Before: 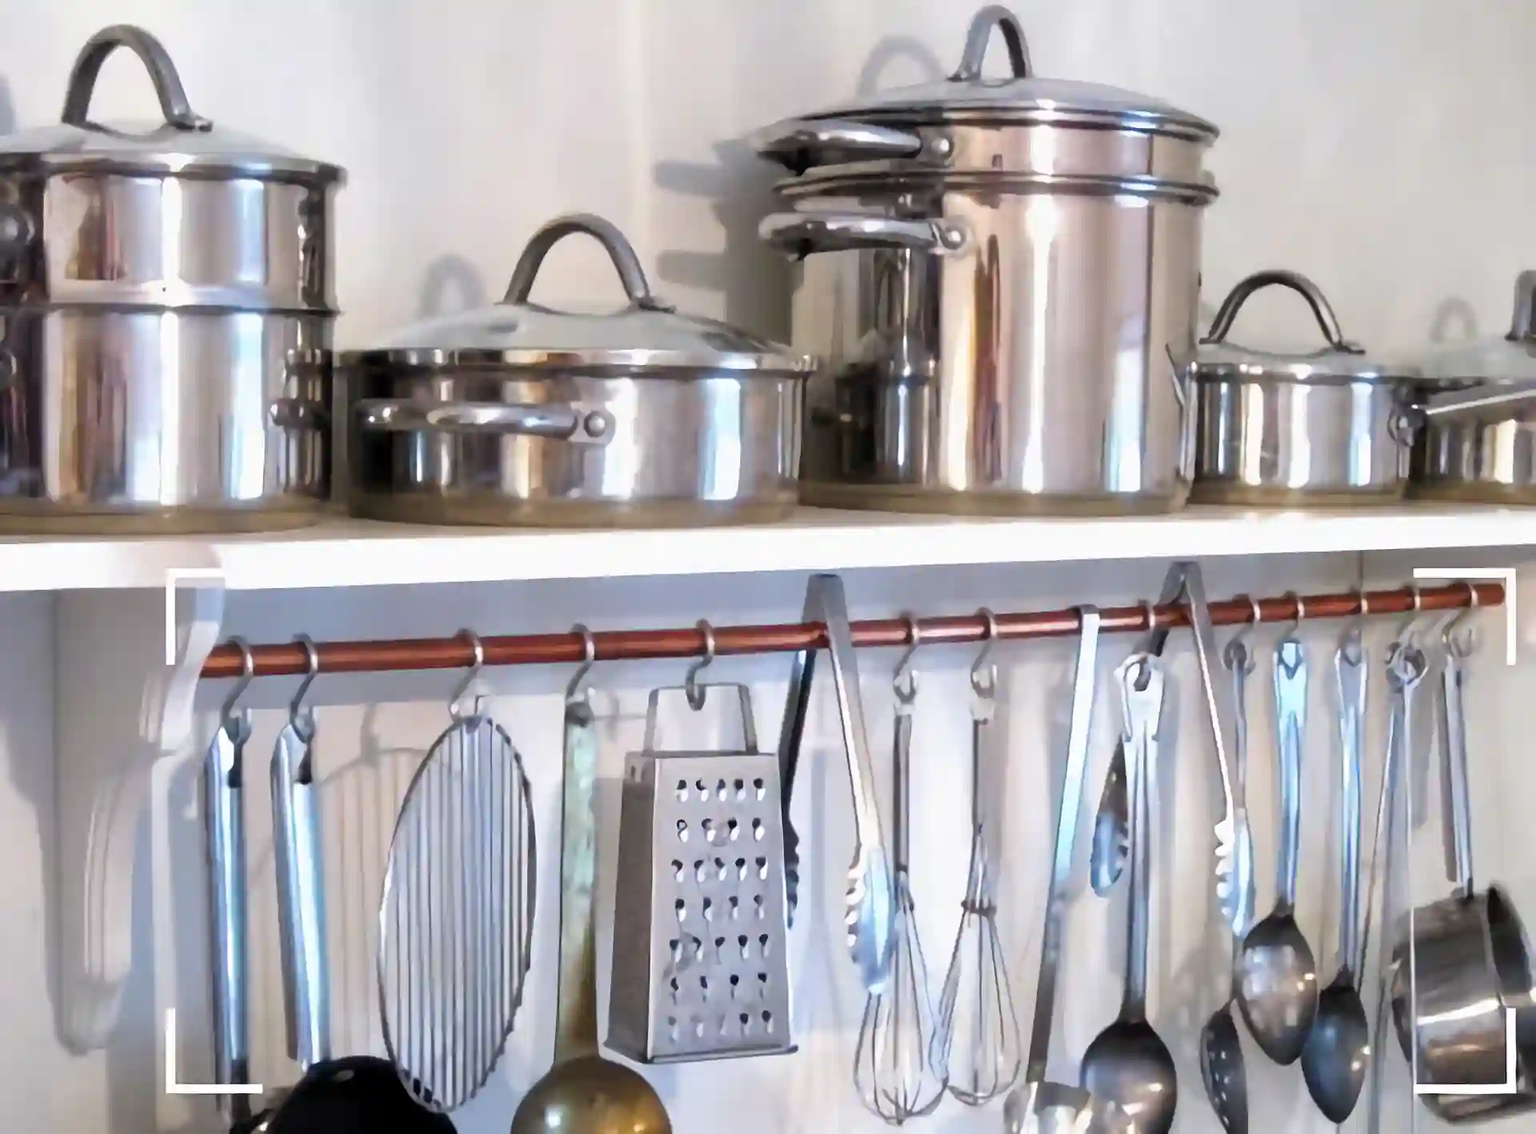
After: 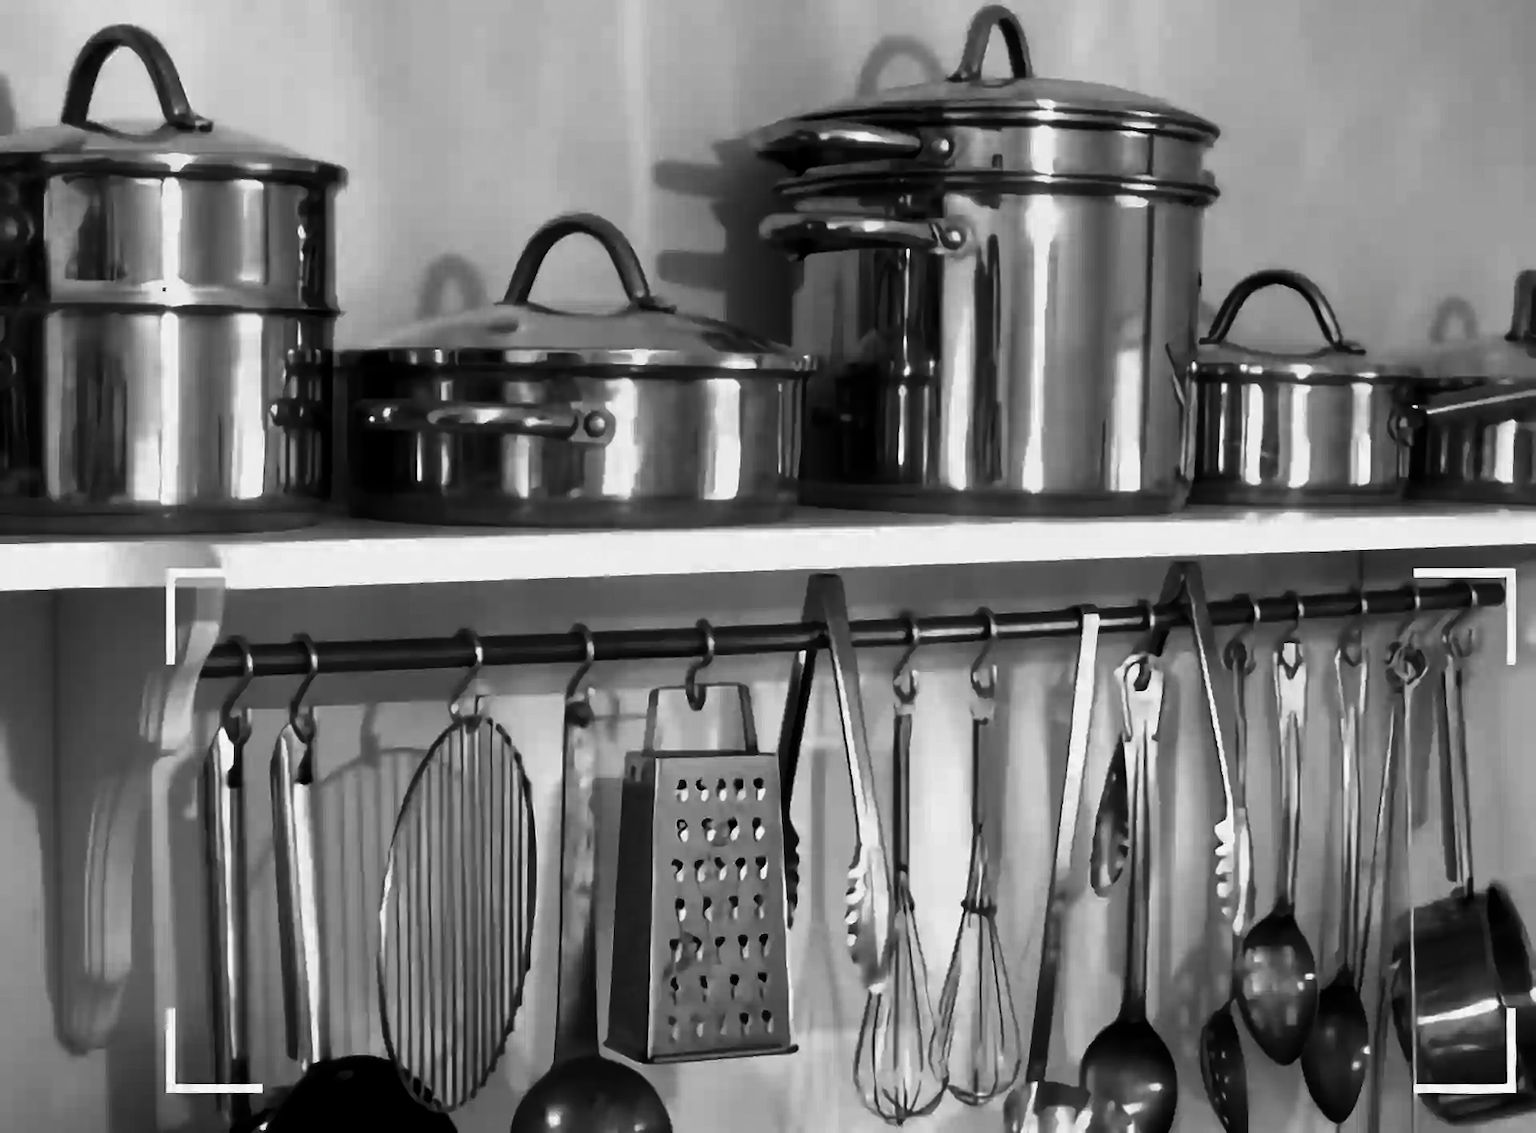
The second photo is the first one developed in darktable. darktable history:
contrast brightness saturation: contrast -0.027, brightness -0.607, saturation -0.997
